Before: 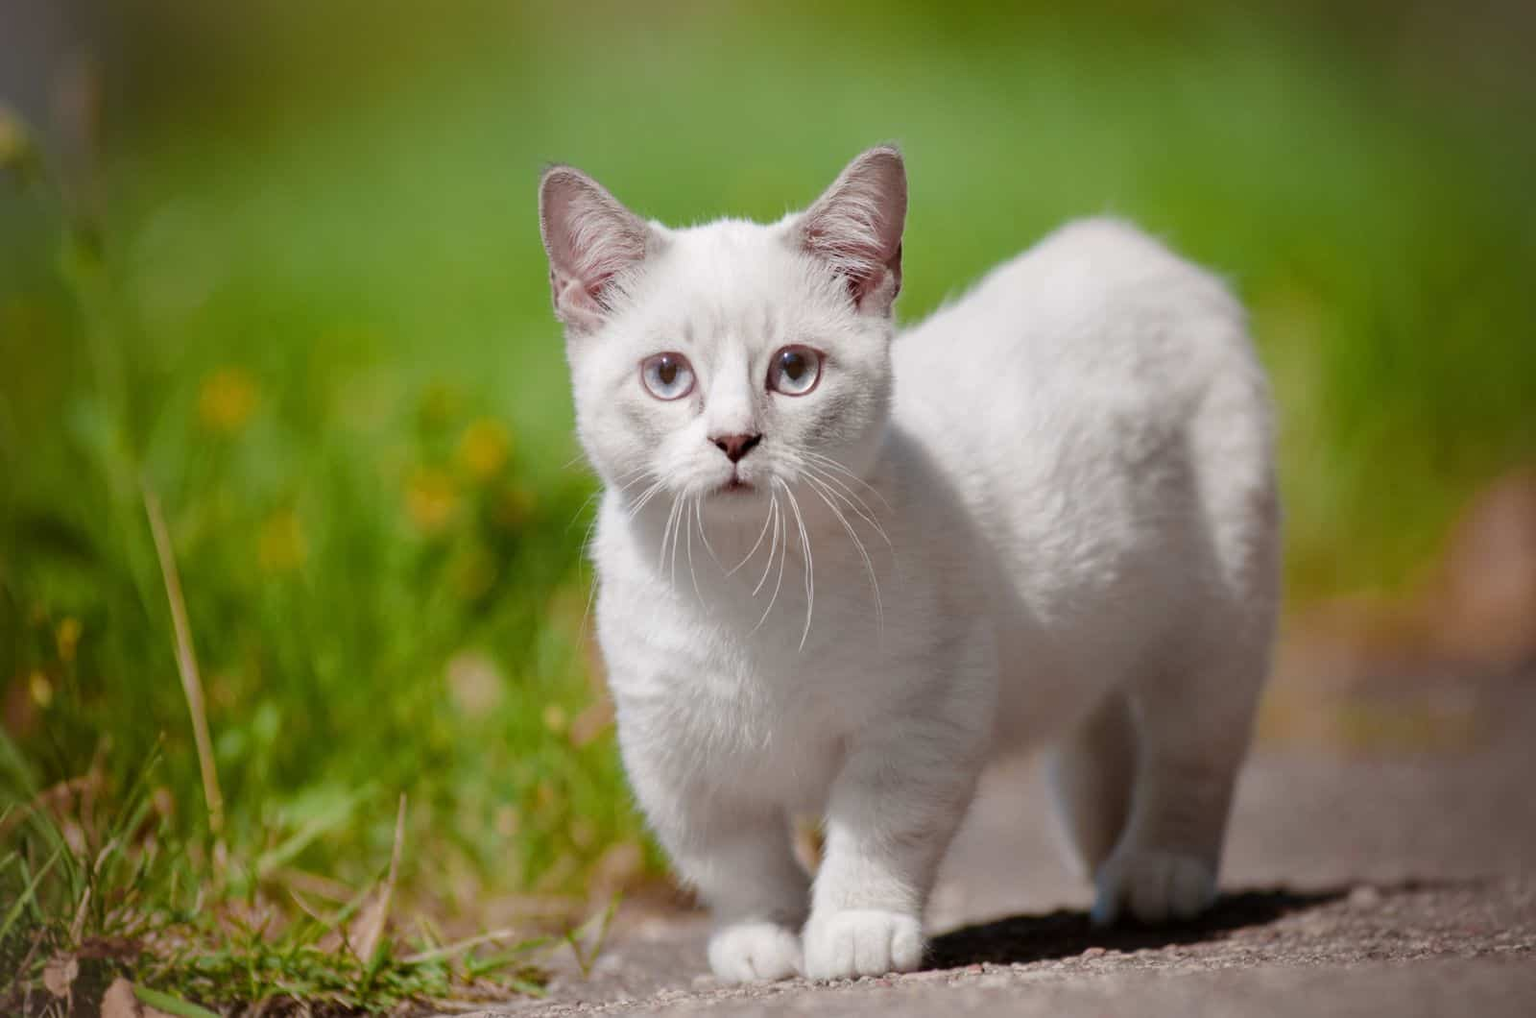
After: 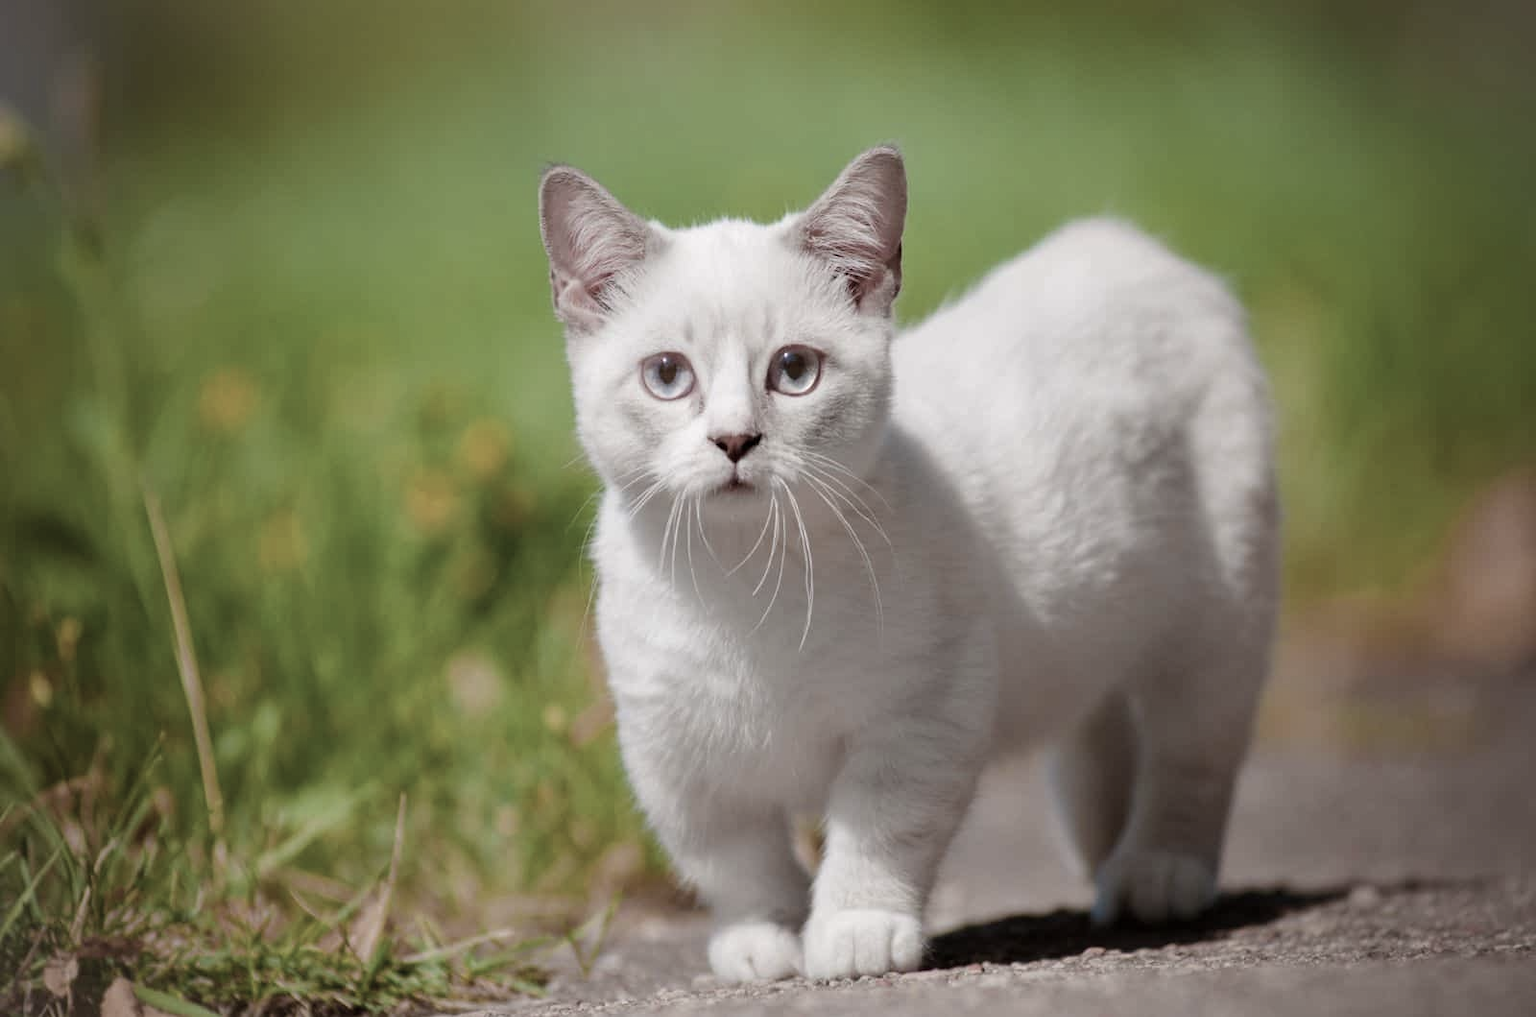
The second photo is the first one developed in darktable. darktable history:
color correction: highlights b* -0.041, saturation 0.523
velvia: on, module defaults
